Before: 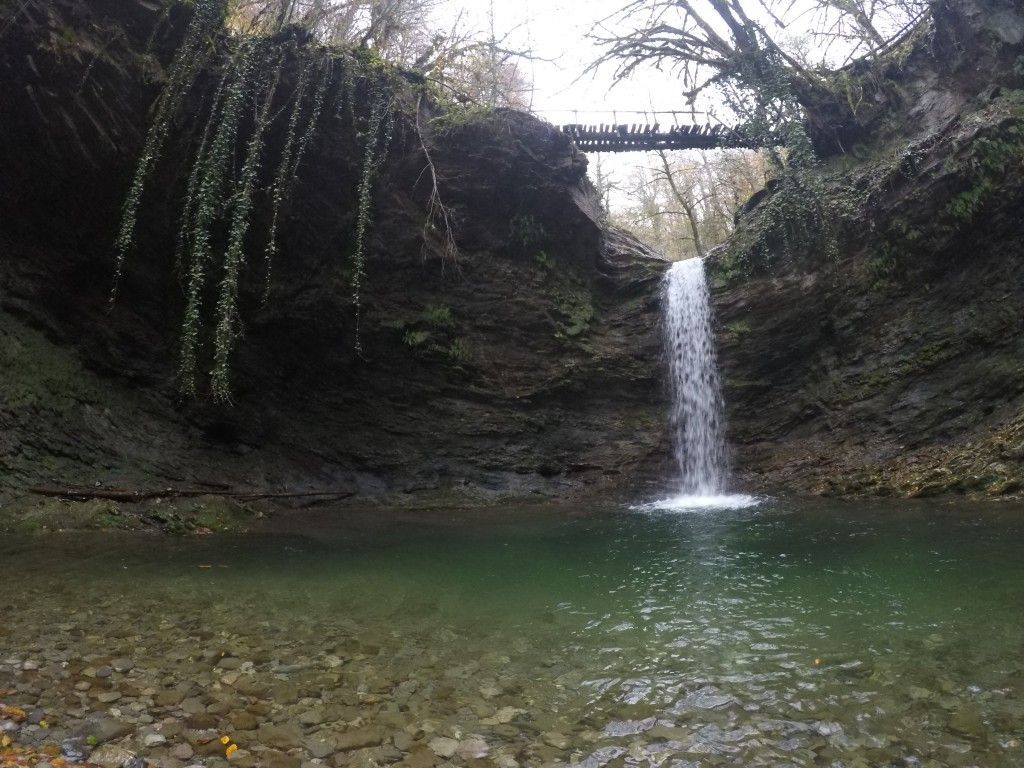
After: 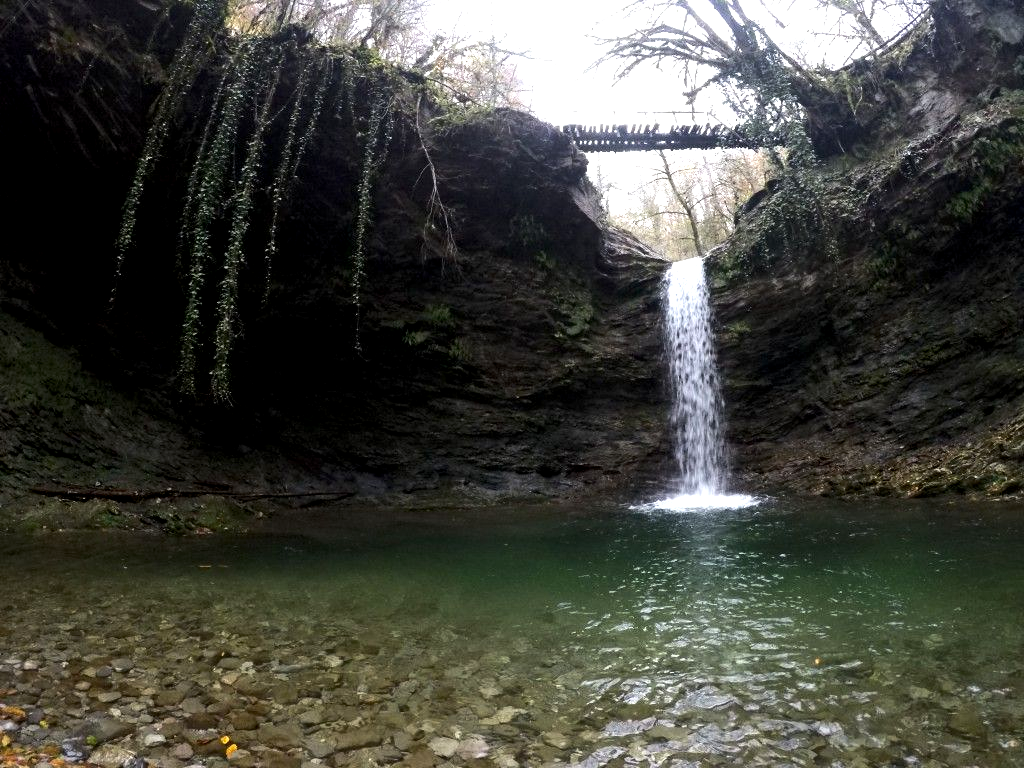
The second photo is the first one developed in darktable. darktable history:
tone equalizer: -8 EV -0.75 EV, -7 EV -0.7 EV, -6 EV -0.6 EV, -5 EV -0.4 EV, -3 EV 0.4 EV, -2 EV 0.6 EV, -1 EV 0.7 EV, +0 EV 0.75 EV, edges refinement/feathering 500, mask exposure compensation -1.57 EV, preserve details no
exposure: black level correction 0.009, exposure 0.119 EV, compensate highlight preservation false
